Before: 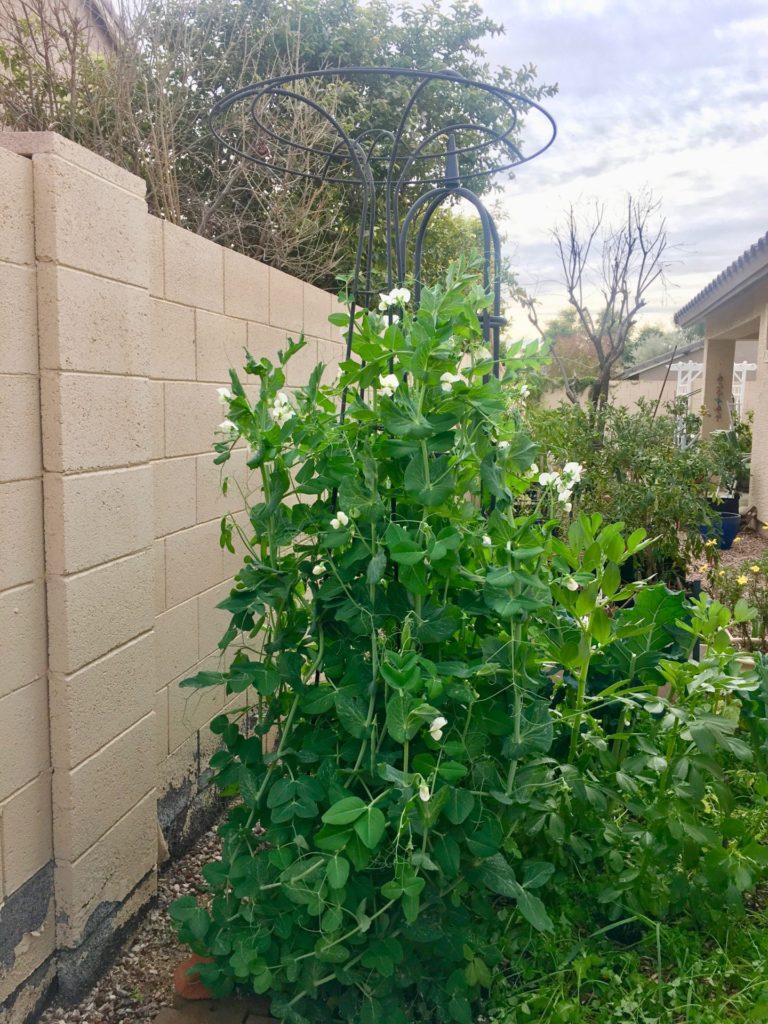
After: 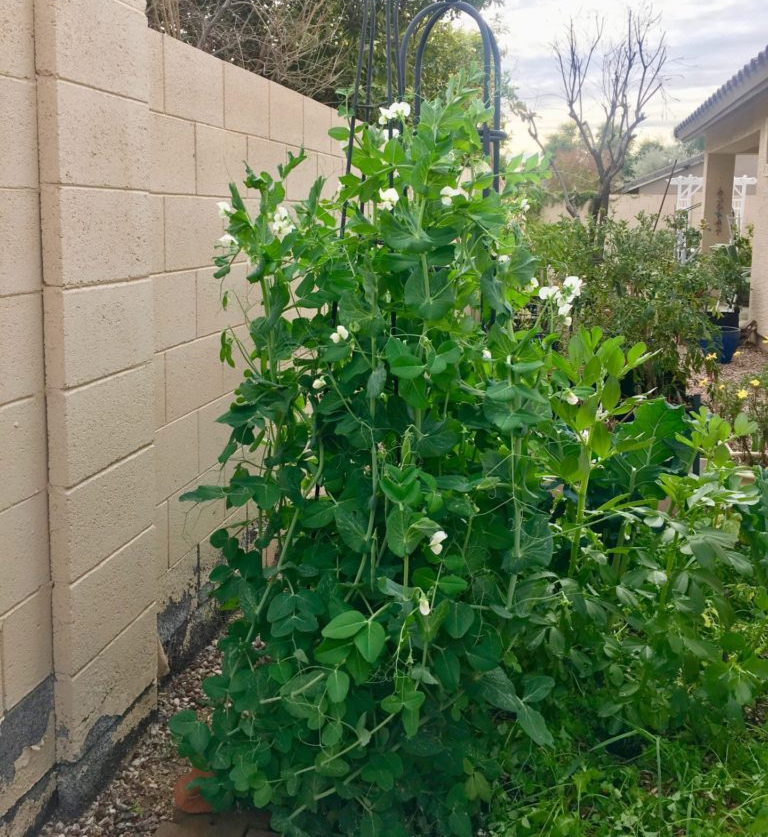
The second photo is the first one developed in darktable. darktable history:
crop and rotate: top 18.195%
color correction: highlights a* -0.209, highlights b* -0.093
